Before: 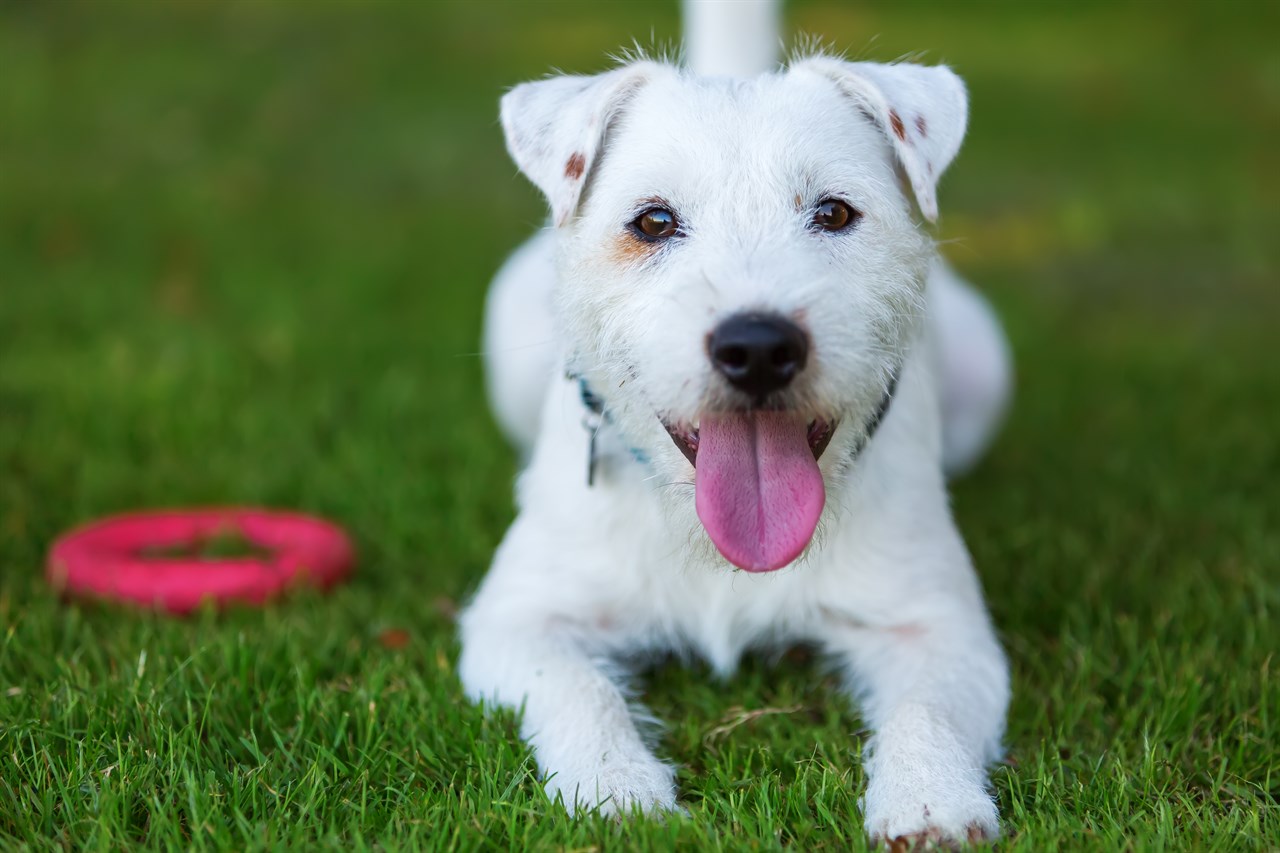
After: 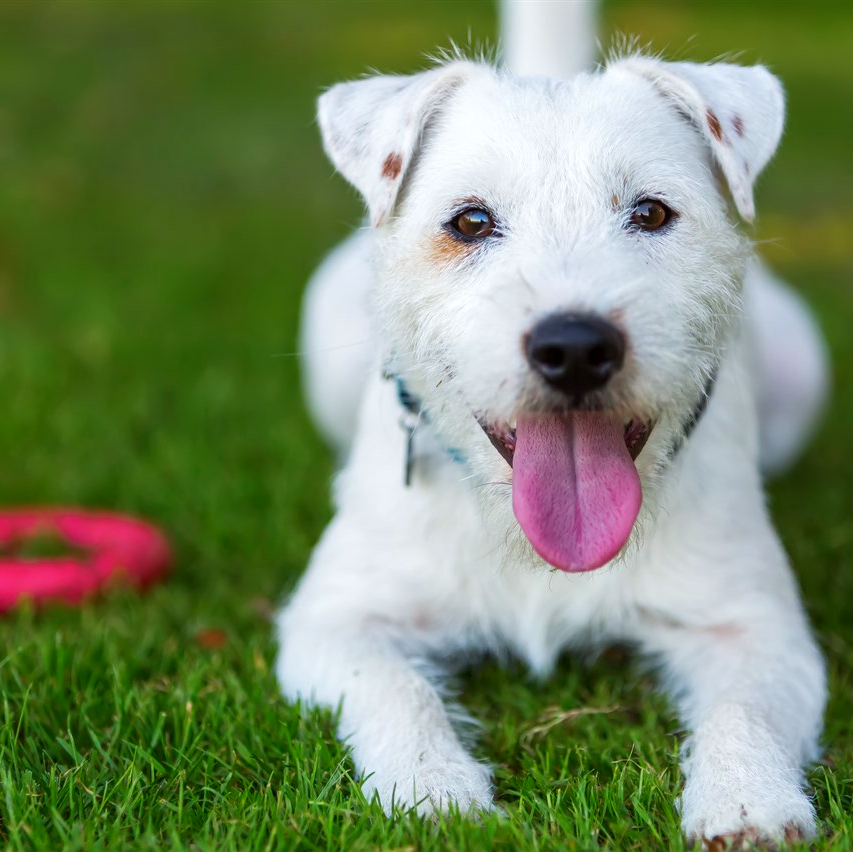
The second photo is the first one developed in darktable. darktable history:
exposure: exposure 0.023 EV, compensate exposure bias true, compensate highlight preservation false
local contrast: highlights 105%, shadows 97%, detail 119%, midtone range 0.2
shadows and highlights: radius 331.34, shadows 53.61, highlights -98.21, compress 94.54%, soften with gaussian
color correction: highlights a* 0.802, highlights b* 2.84, saturation 1.1
crop and rotate: left 14.375%, right 18.972%
